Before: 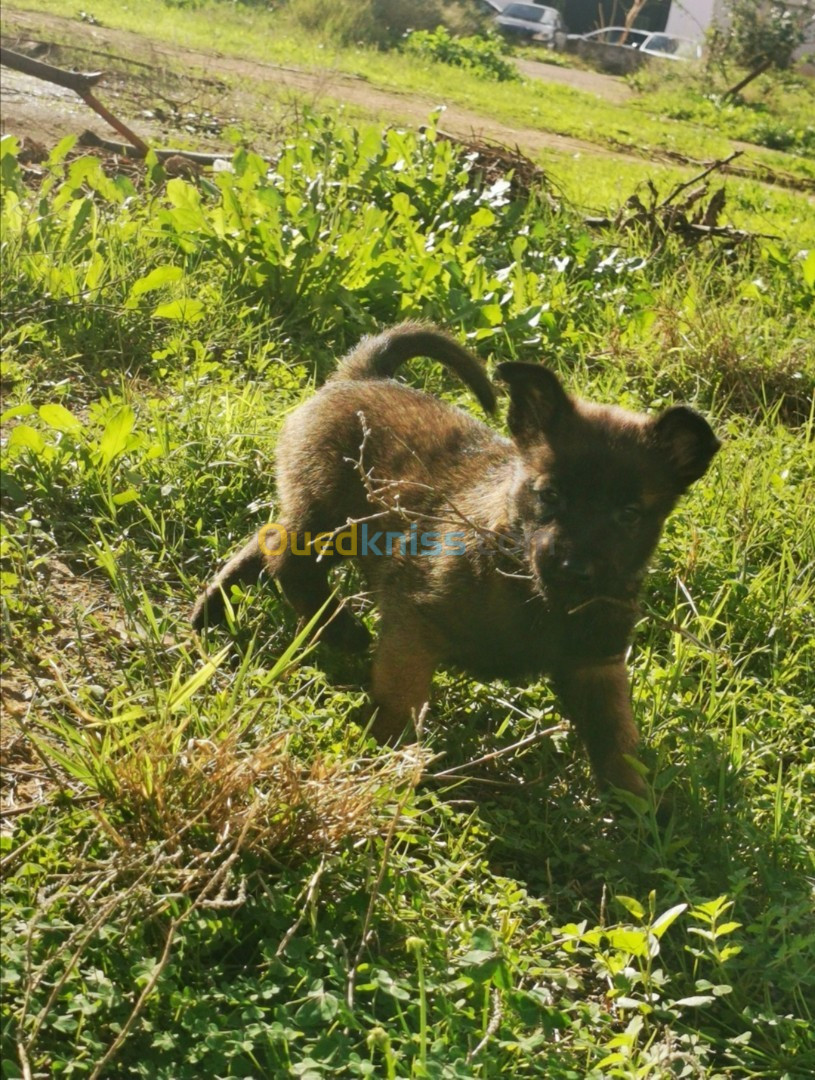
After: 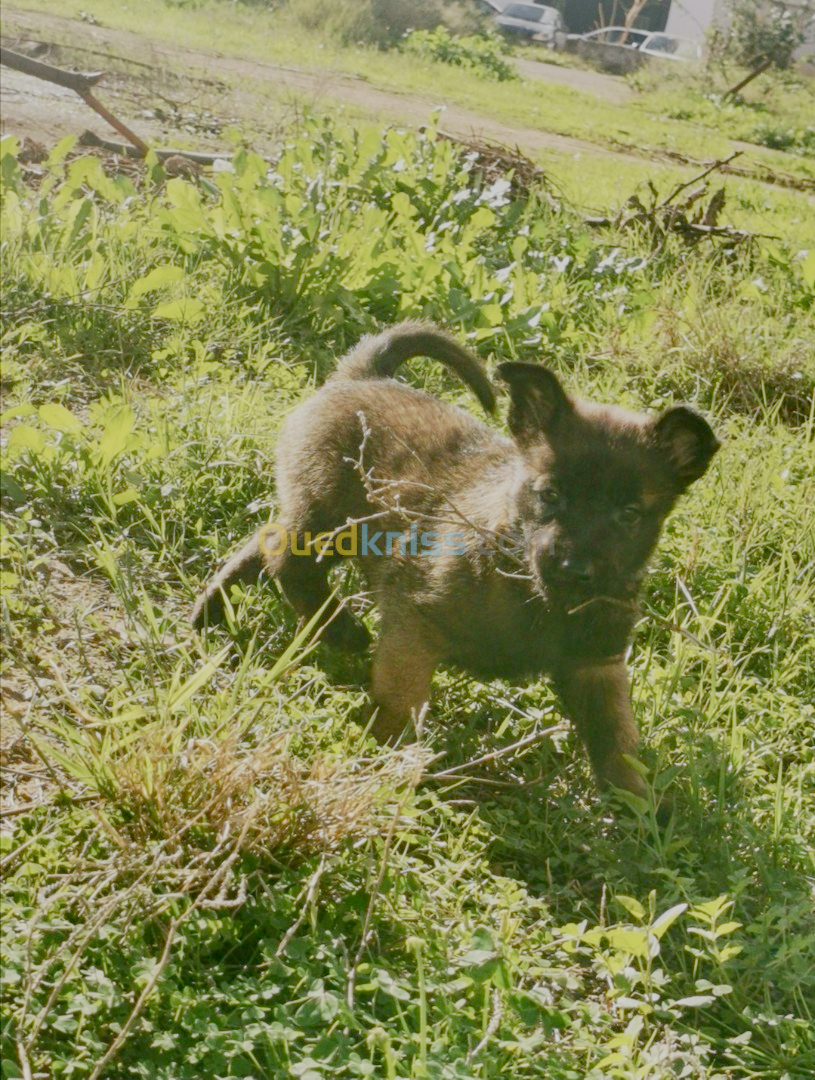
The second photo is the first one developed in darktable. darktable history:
local contrast: on, module defaults
filmic rgb: white relative exposure 8 EV, threshold 3 EV, structure ↔ texture 100%, target black luminance 0%, hardness 2.44, latitude 76.53%, contrast 0.562, shadows ↔ highlights balance 0%, preserve chrominance no, color science v4 (2020), iterations of high-quality reconstruction 10, type of noise poissonian, enable highlight reconstruction true
contrast brightness saturation: contrast 0.2, brightness 0.16, saturation 0.22
